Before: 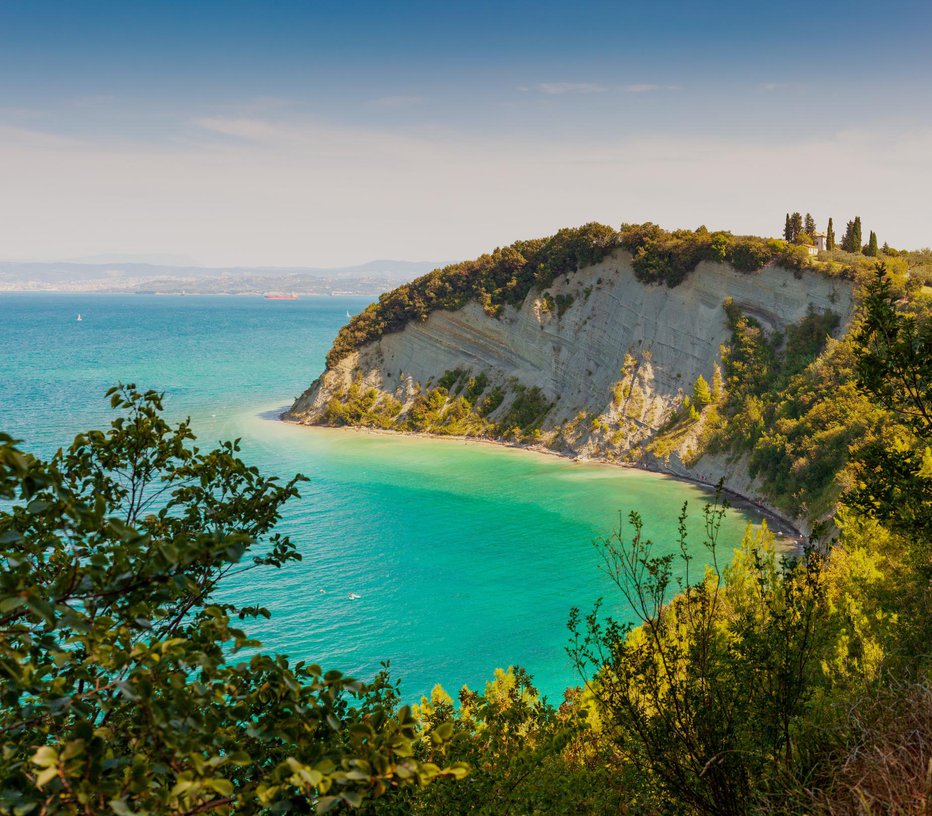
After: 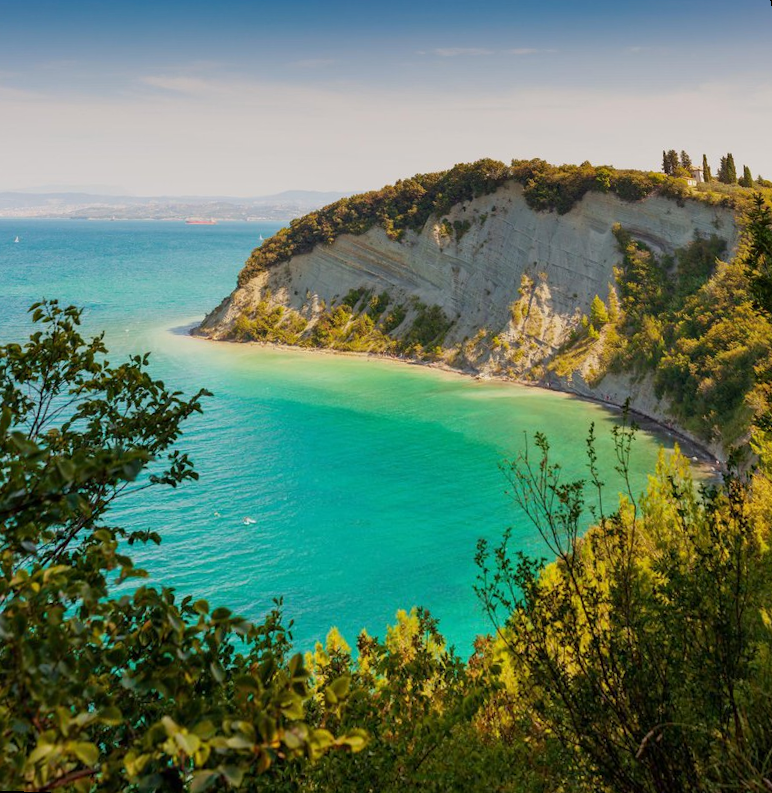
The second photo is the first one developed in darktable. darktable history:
exposure: compensate highlight preservation false
rotate and perspective: rotation 0.72°, lens shift (vertical) -0.352, lens shift (horizontal) -0.051, crop left 0.152, crop right 0.859, crop top 0.019, crop bottom 0.964
